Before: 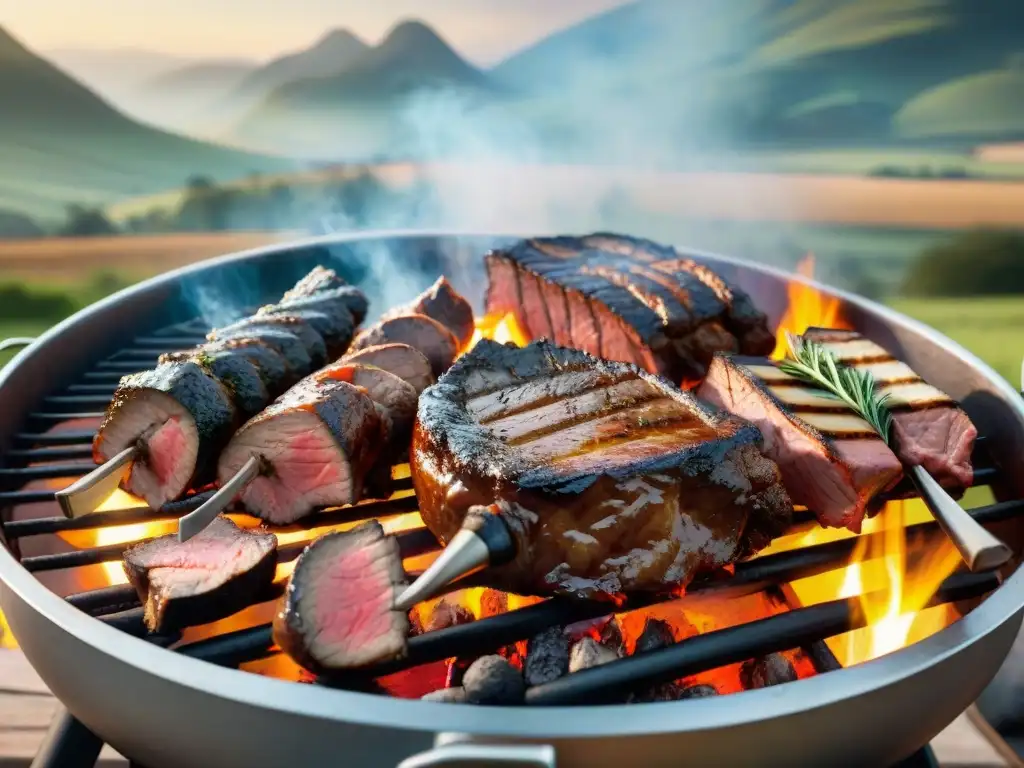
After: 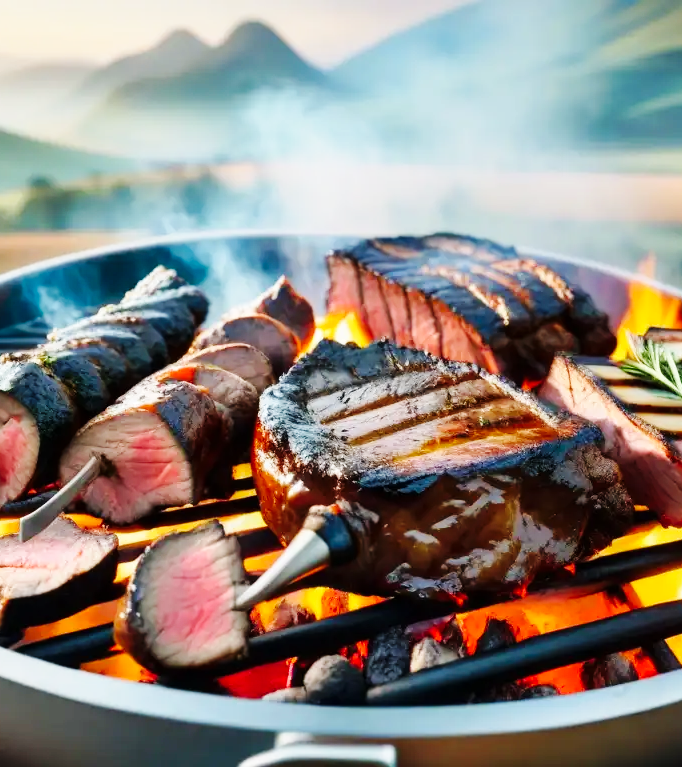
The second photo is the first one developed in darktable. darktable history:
crop and rotate: left 15.572%, right 17.776%
base curve: curves: ch0 [(0, 0) (0.032, 0.025) (0.121, 0.166) (0.206, 0.329) (0.605, 0.79) (1, 1)], preserve colors none
